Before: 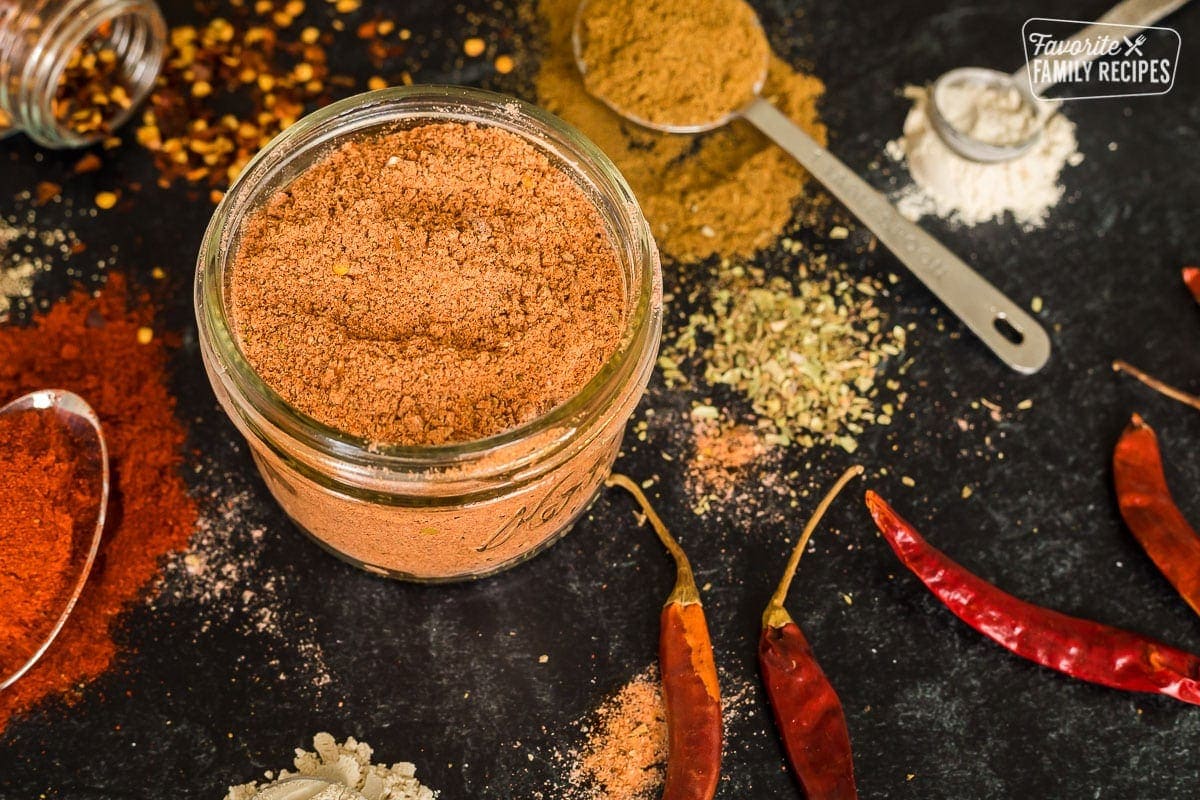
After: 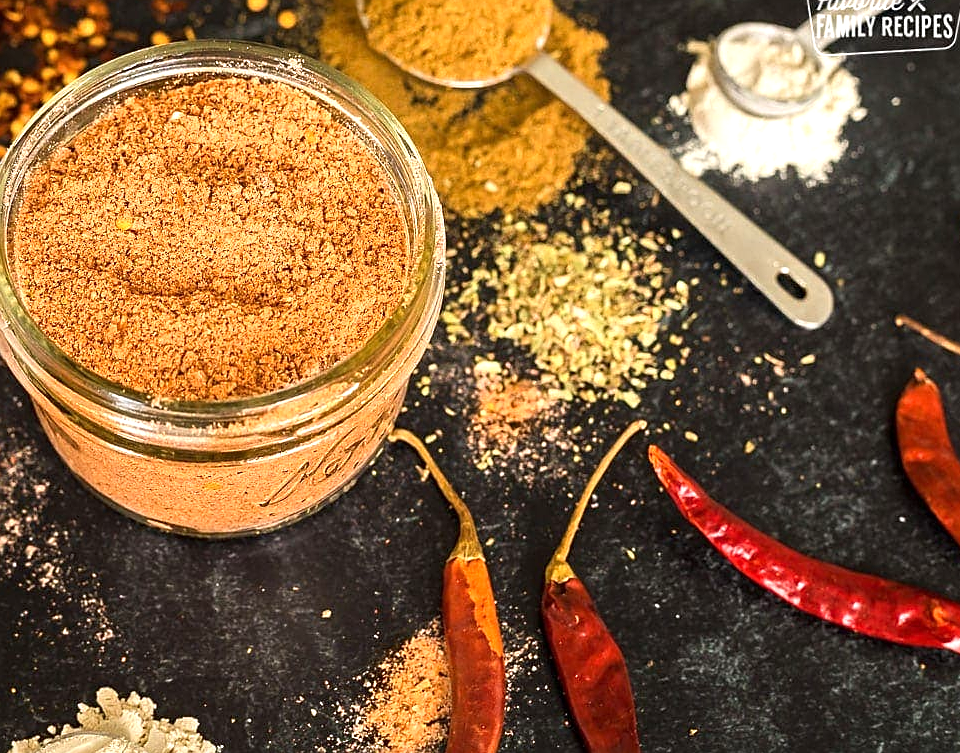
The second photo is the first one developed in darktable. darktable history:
sharpen: on, module defaults
crop and rotate: left 18.156%, top 5.768%, right 1.781%
exposure: exposure 0.61 EV, compensate highlight preservation false
